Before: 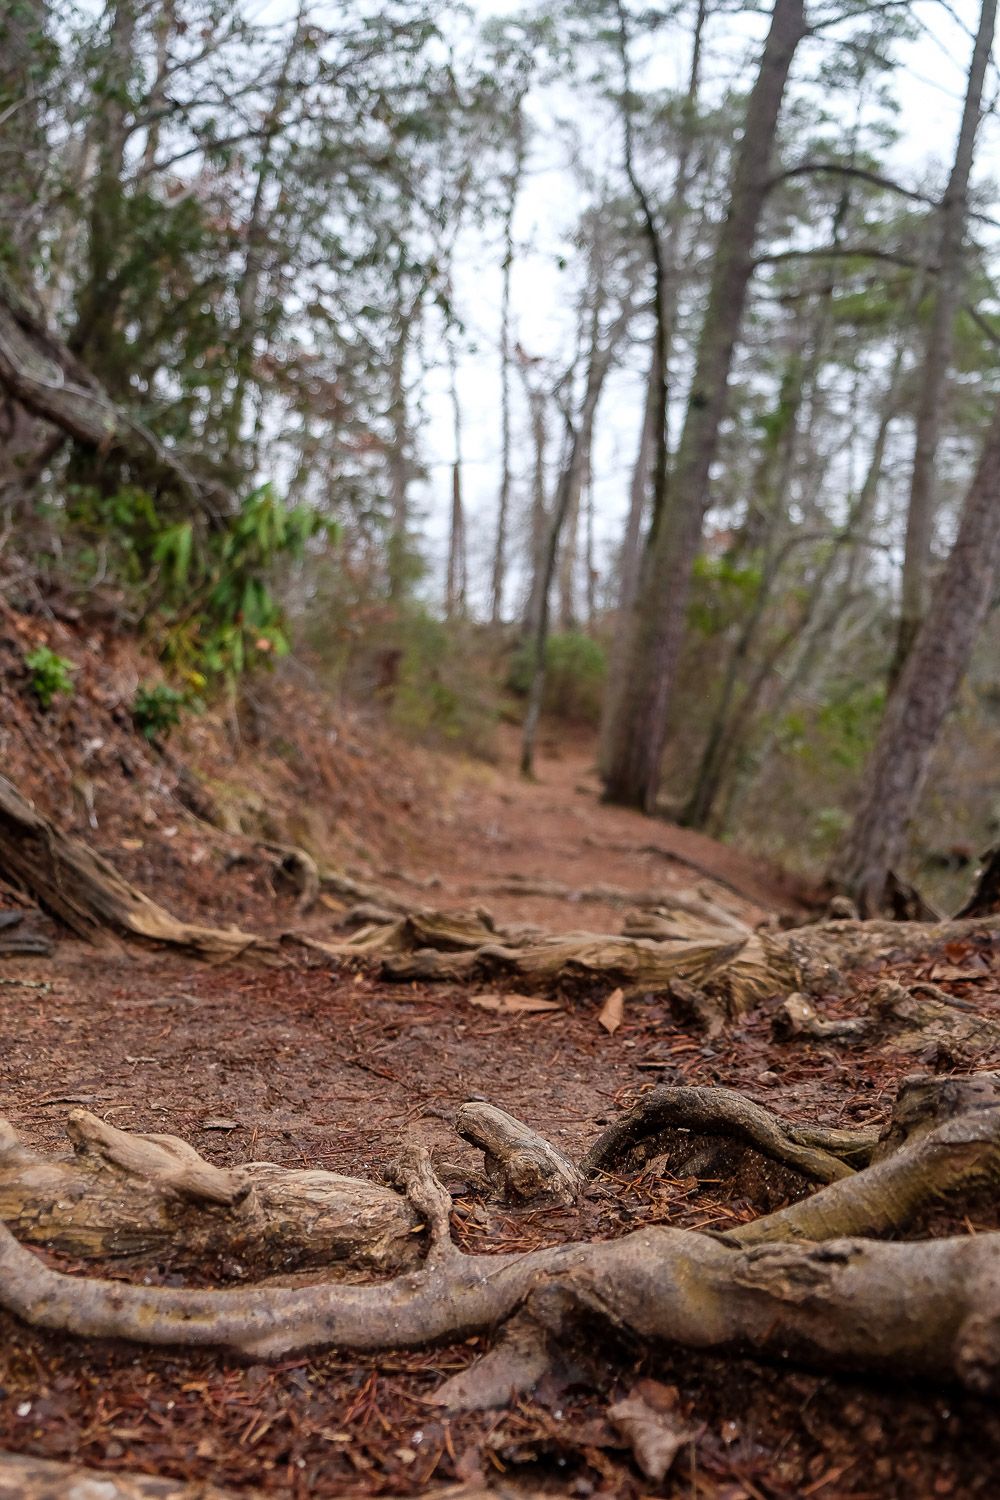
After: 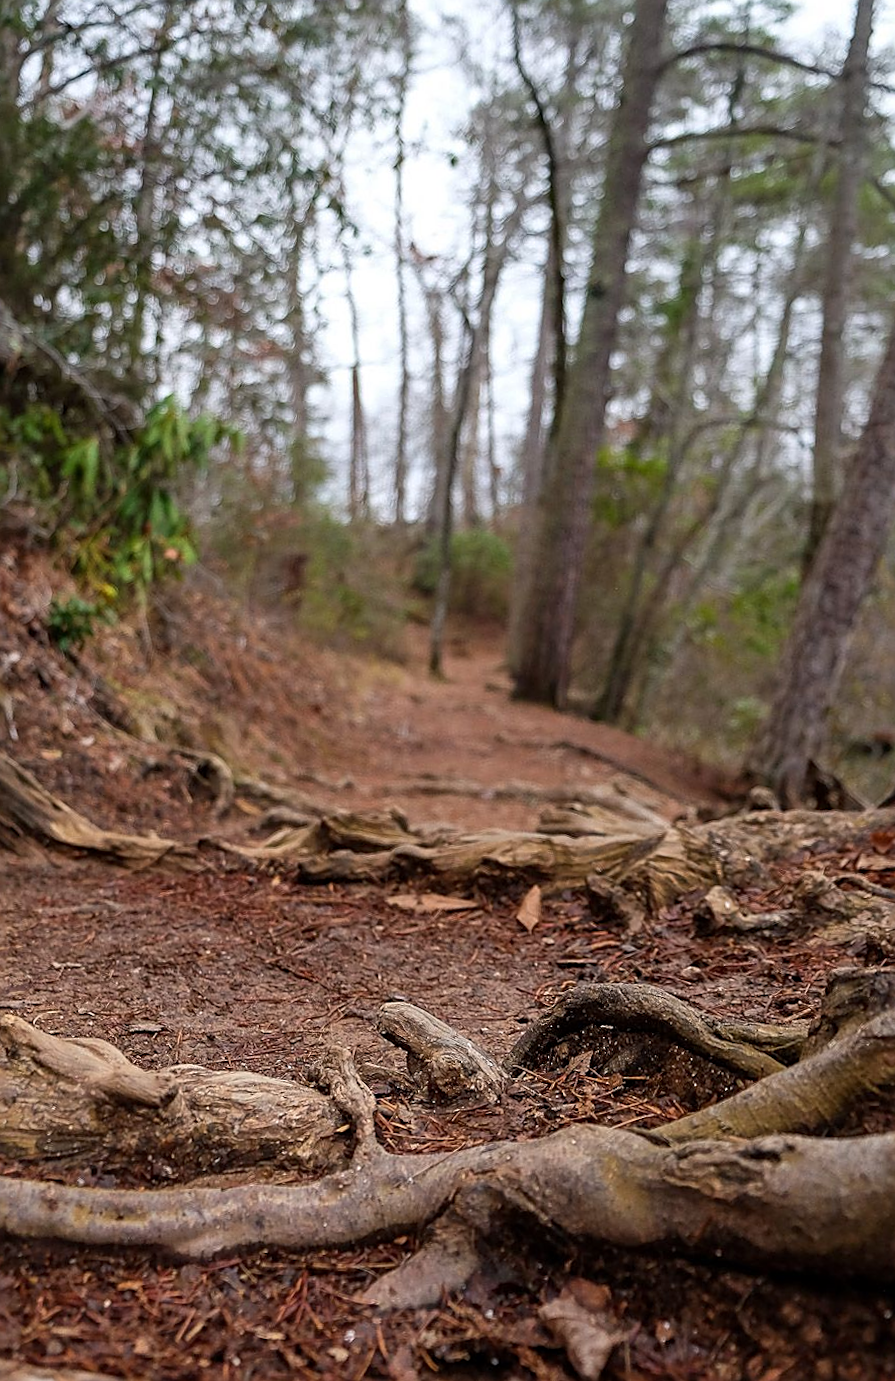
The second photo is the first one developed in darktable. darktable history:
sharpen: on, module defaults
rotate and perspective: lens shift (horizontal) -0.055, automatic cropping off
crop and rotate: angle 1.96°, left 5.673%, top 5.673%
